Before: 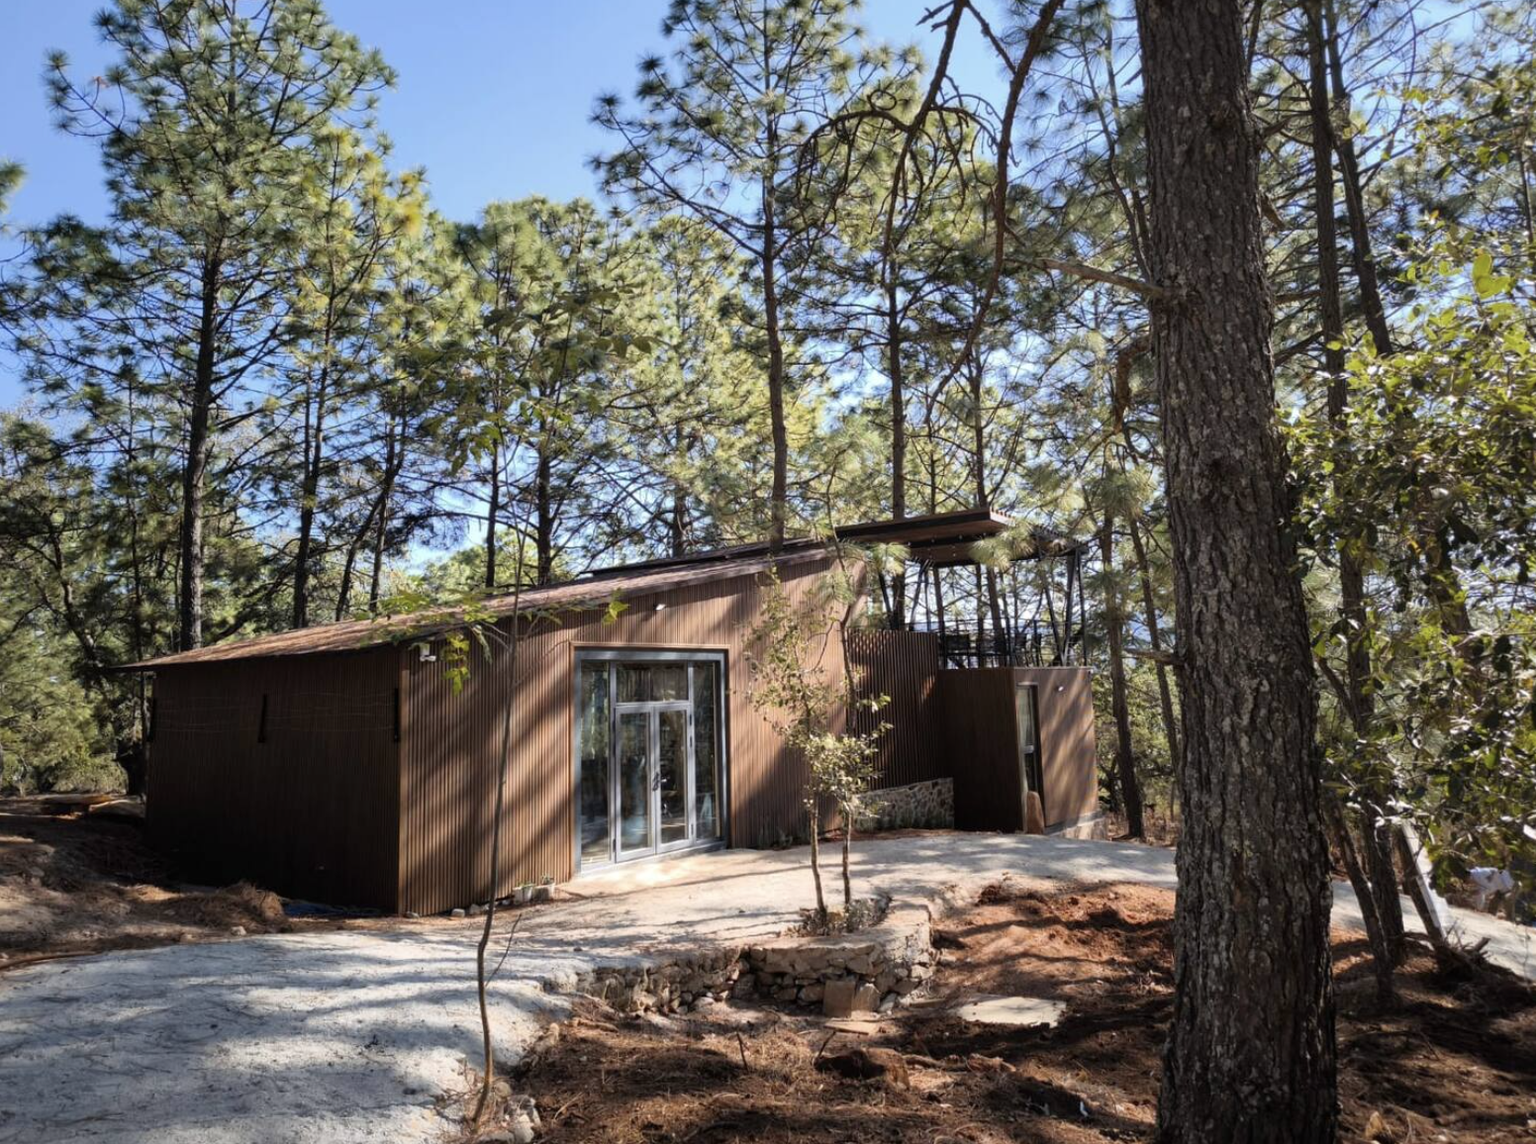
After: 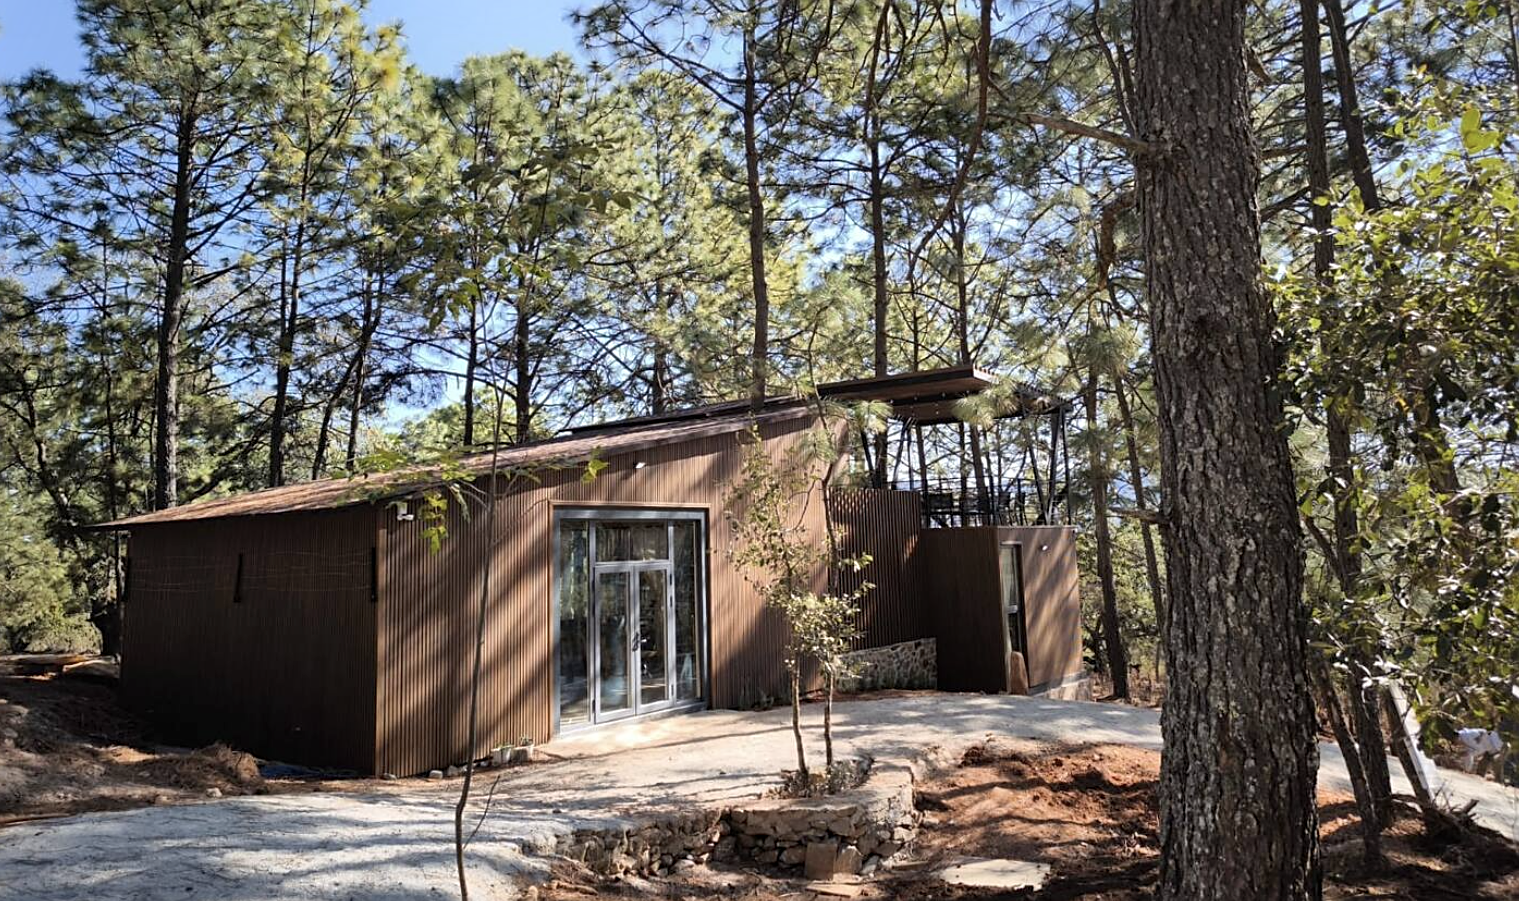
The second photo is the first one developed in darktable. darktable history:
sharpen: on, module defaults
shadows and highlights: highlights 70.7, soften with gaussian
crop and rotate: left 1.814%, top 12.818%, right 0.25%, bottom 9.225%
